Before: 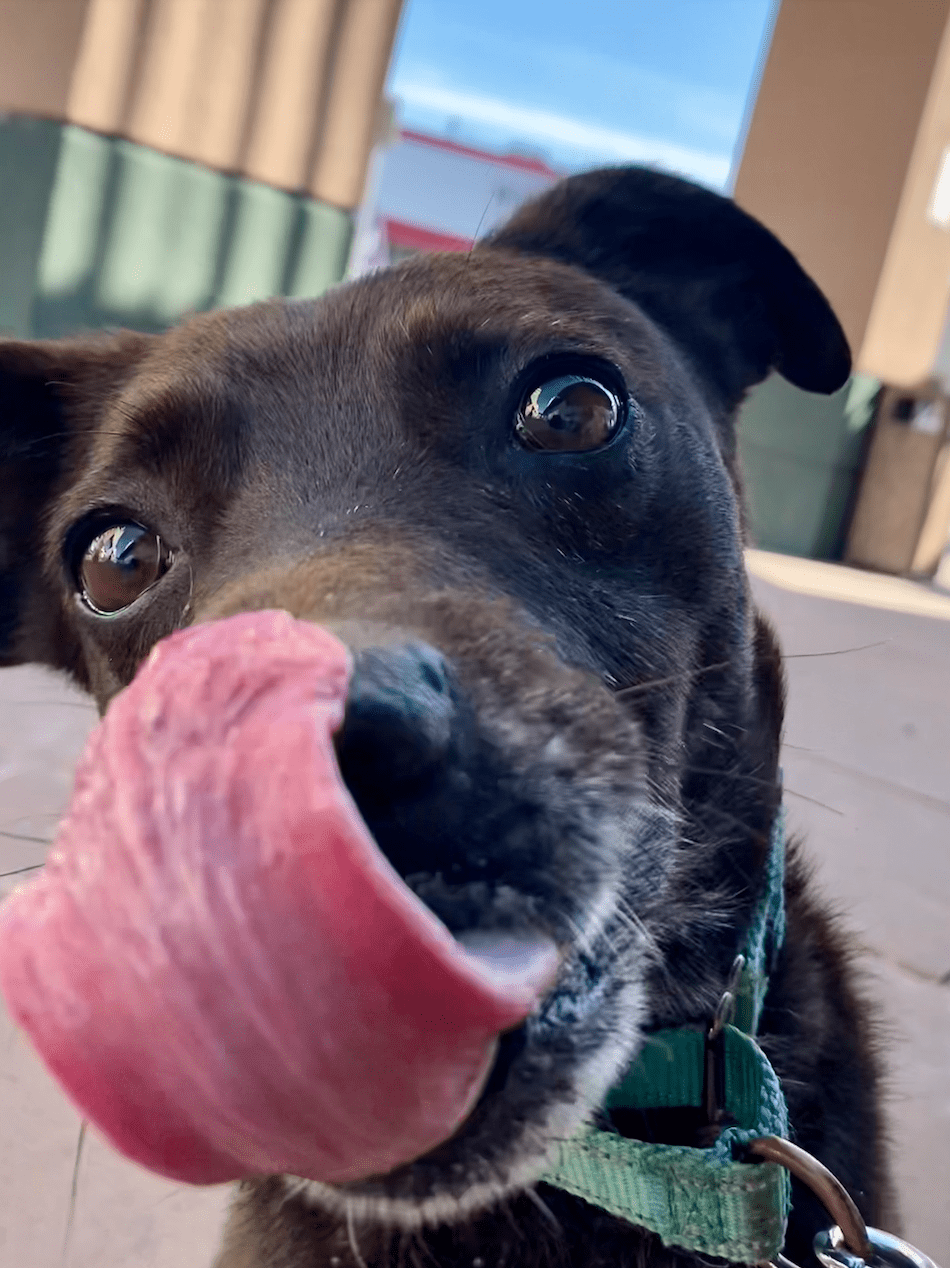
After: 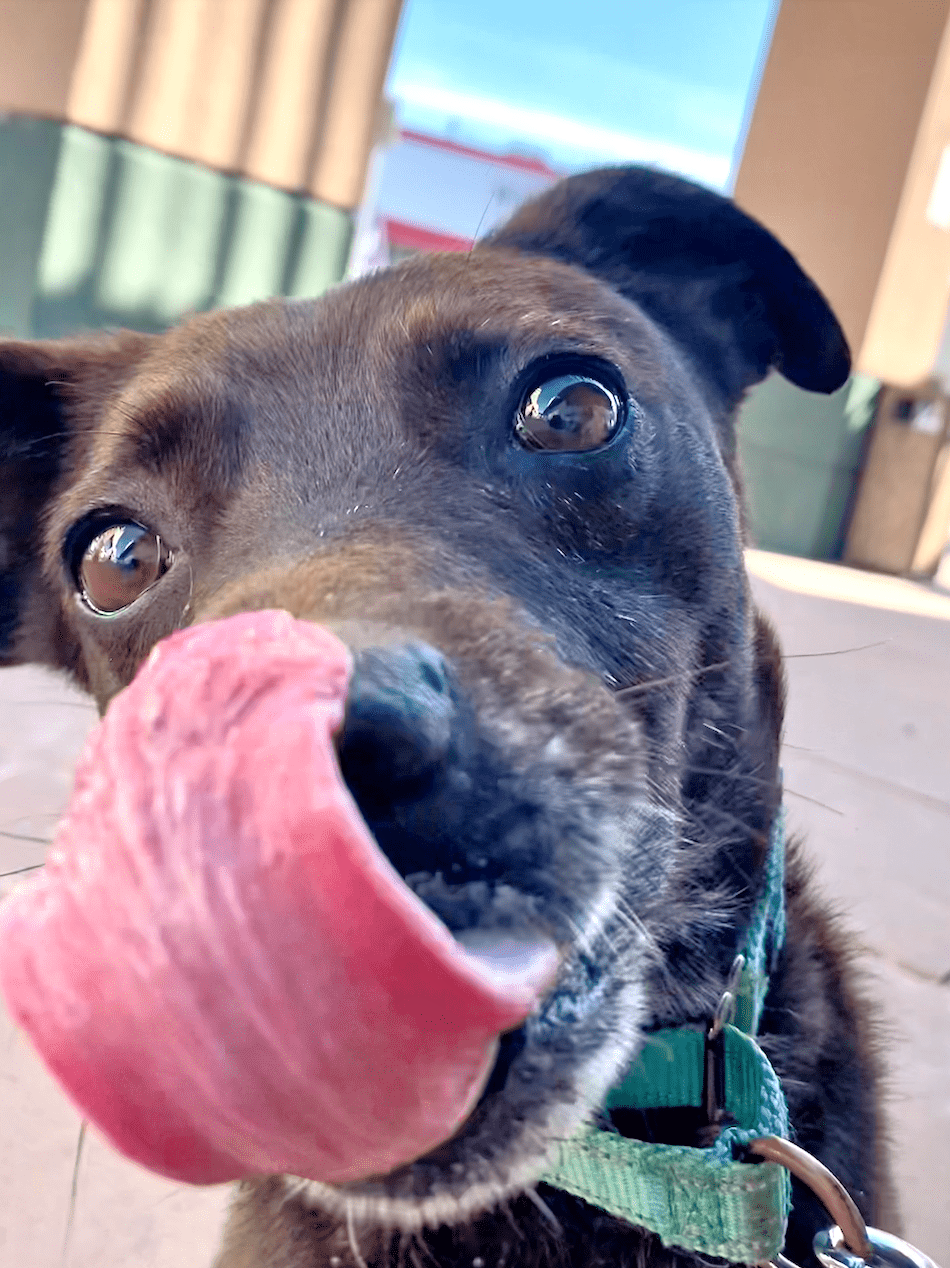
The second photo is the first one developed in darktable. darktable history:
tone equalizer: -7 EV 0.165 EV, -6 EV 0.578 EV, -5 EV 1.15 EV, -4 EV 1.35 EV, -3 EV 1.16 EV, -2 EV 0.6 EV, -1 EV 0.167 EV
exposure: exposure 0.549 EV, compensate highlight preservation false
